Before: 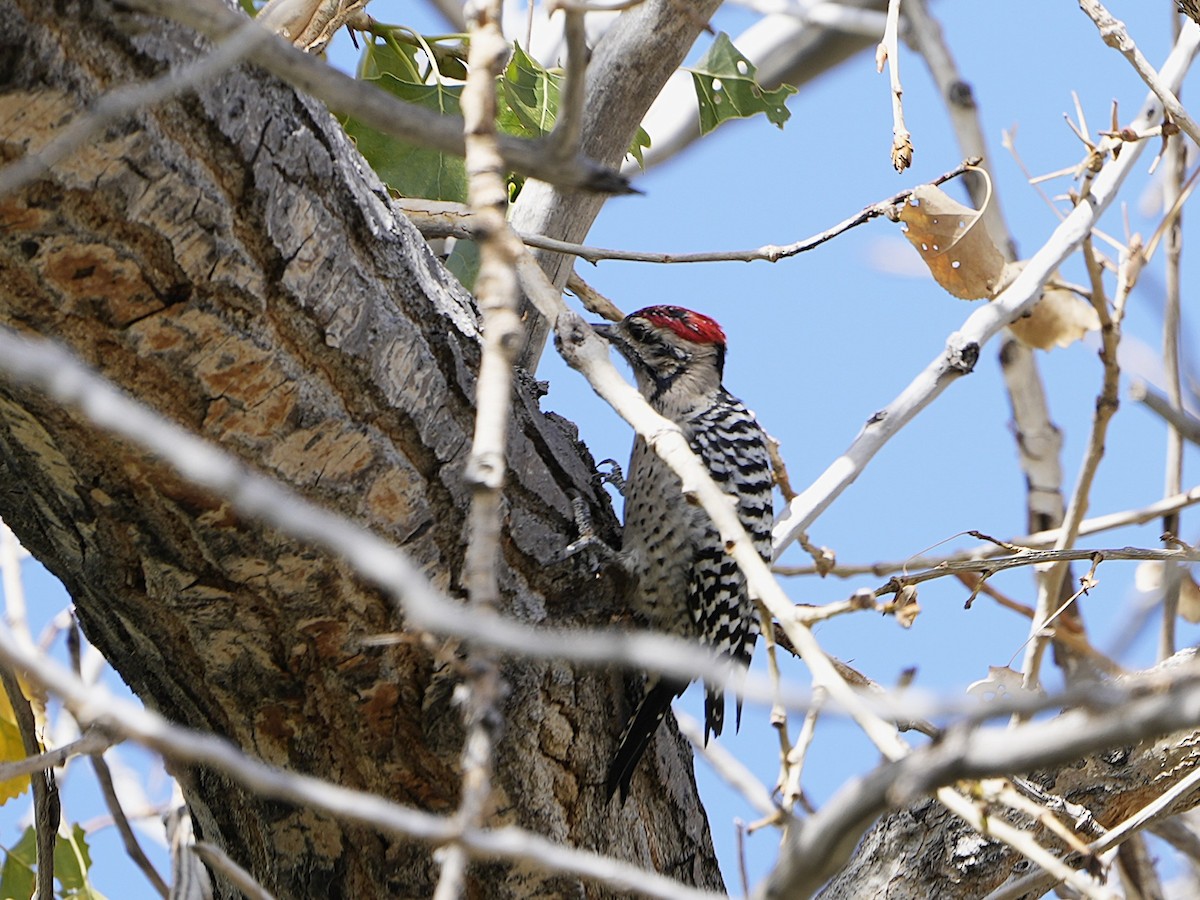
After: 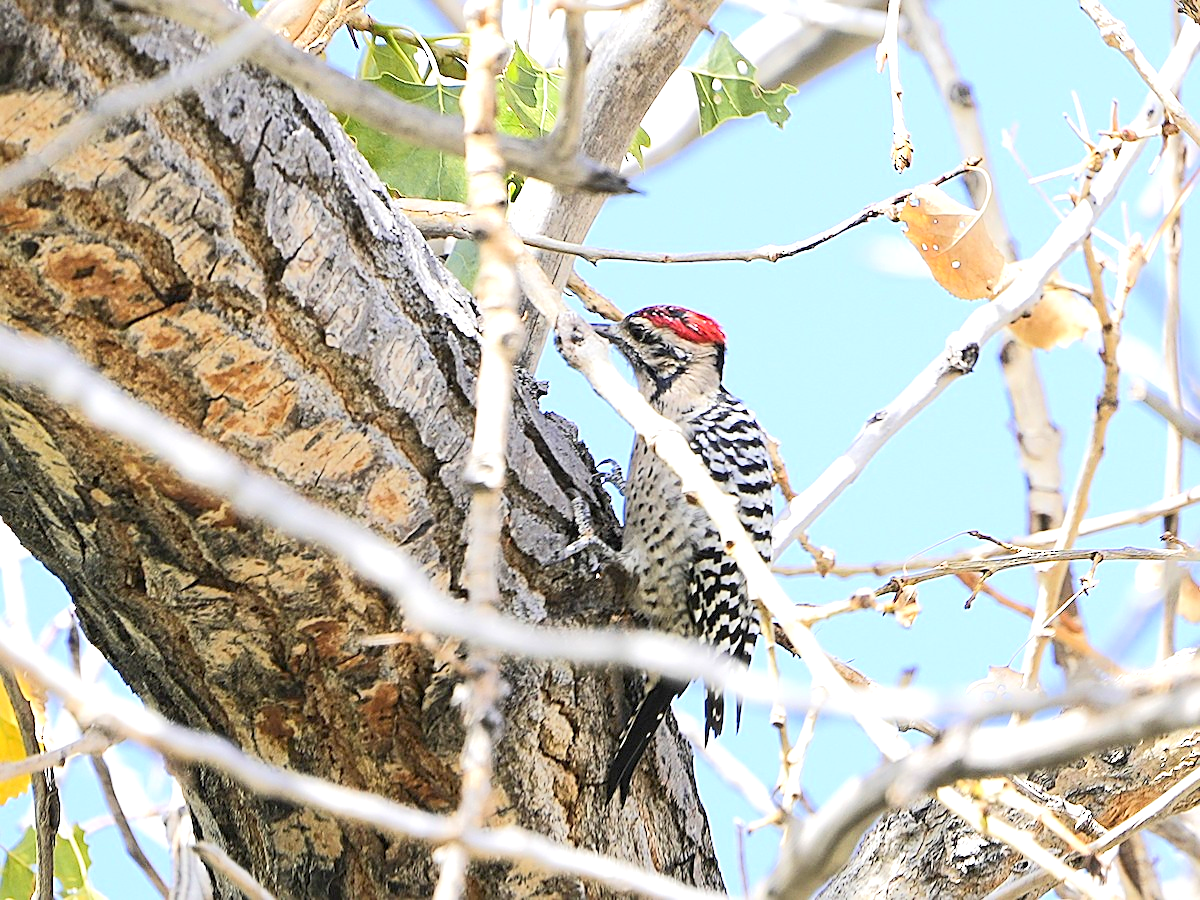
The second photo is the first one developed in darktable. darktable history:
sharpen: on, module defaults
shadows and highlights: shadows 30.87, highlights 0.435, soften with gaussian
tone equalizer: -8 EV 1.98 EV, -7 EV 1.99 EV, -6 EV 1.97 EV, -5 EV 1.98 EV, -4 EV 1.97 EV, -3 EV 1.49 EV, -2 EV 0.987 EV, -1 EV 0.497 EV, edges refinement/feathering 500, mask exposure compensation -1.57 EV, preserve details no
